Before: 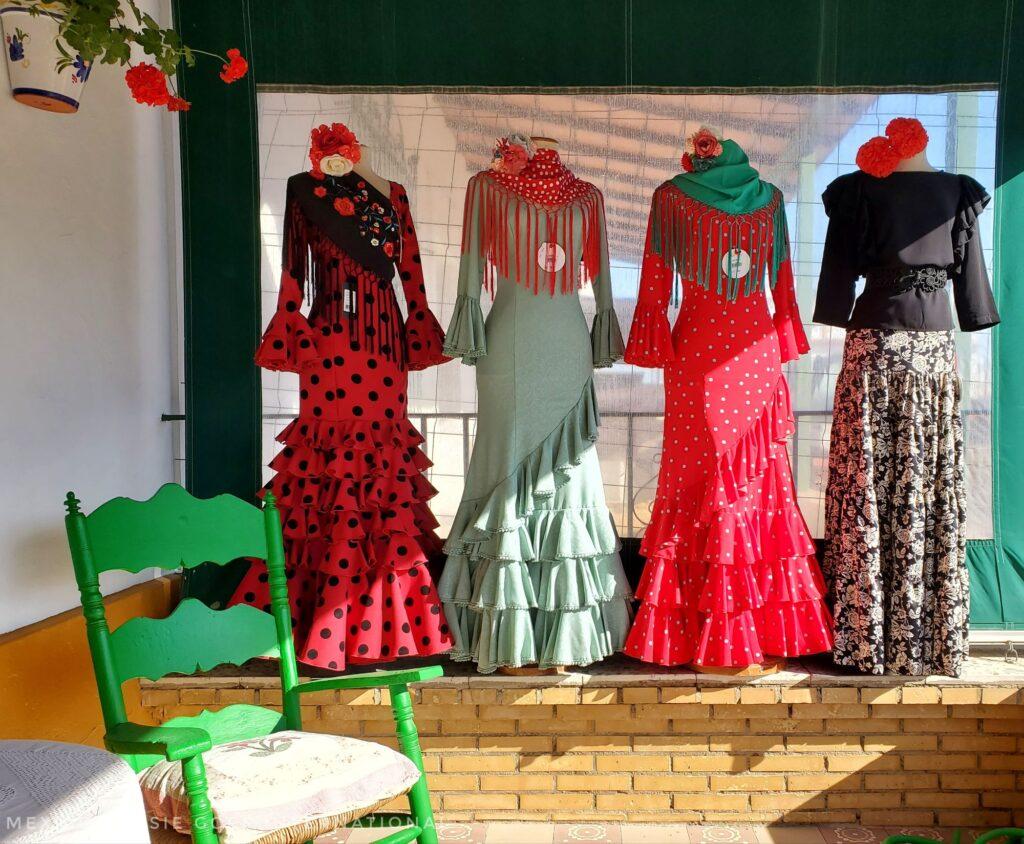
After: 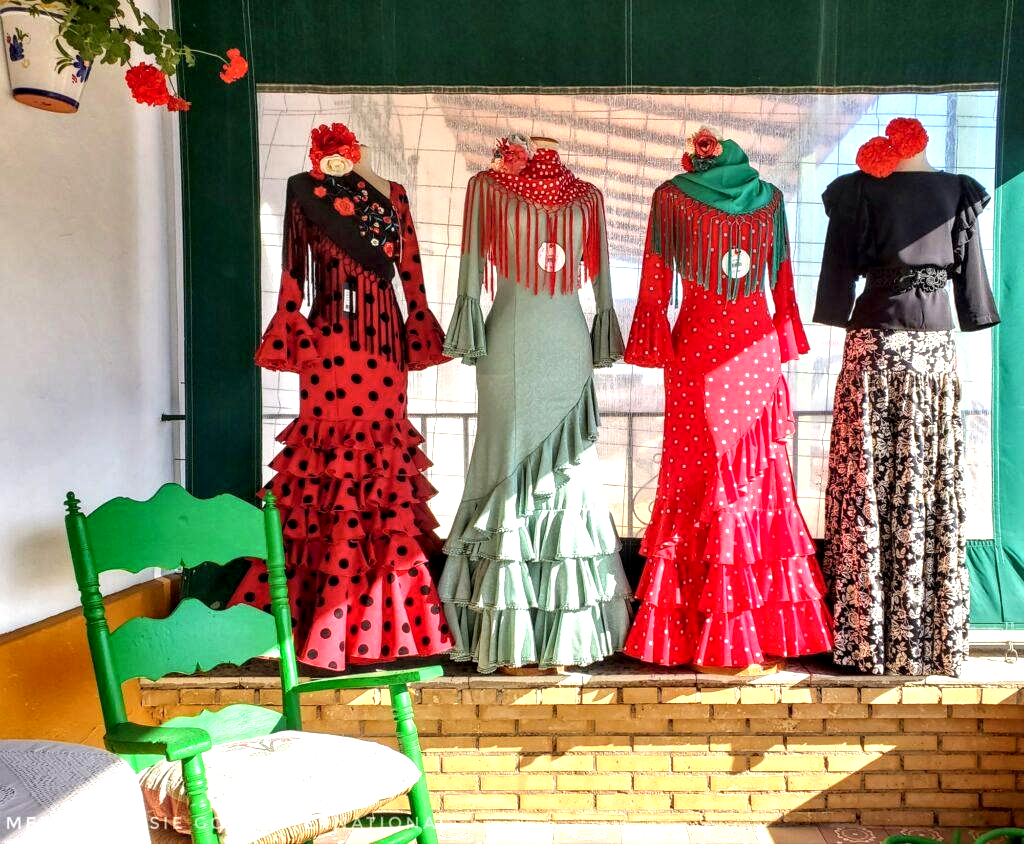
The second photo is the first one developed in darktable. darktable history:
exposure: black level correction 0, exposure 0.7 EV, compensate exposure bias true, compensate highlight preservation false
local contrast: detail 150%
